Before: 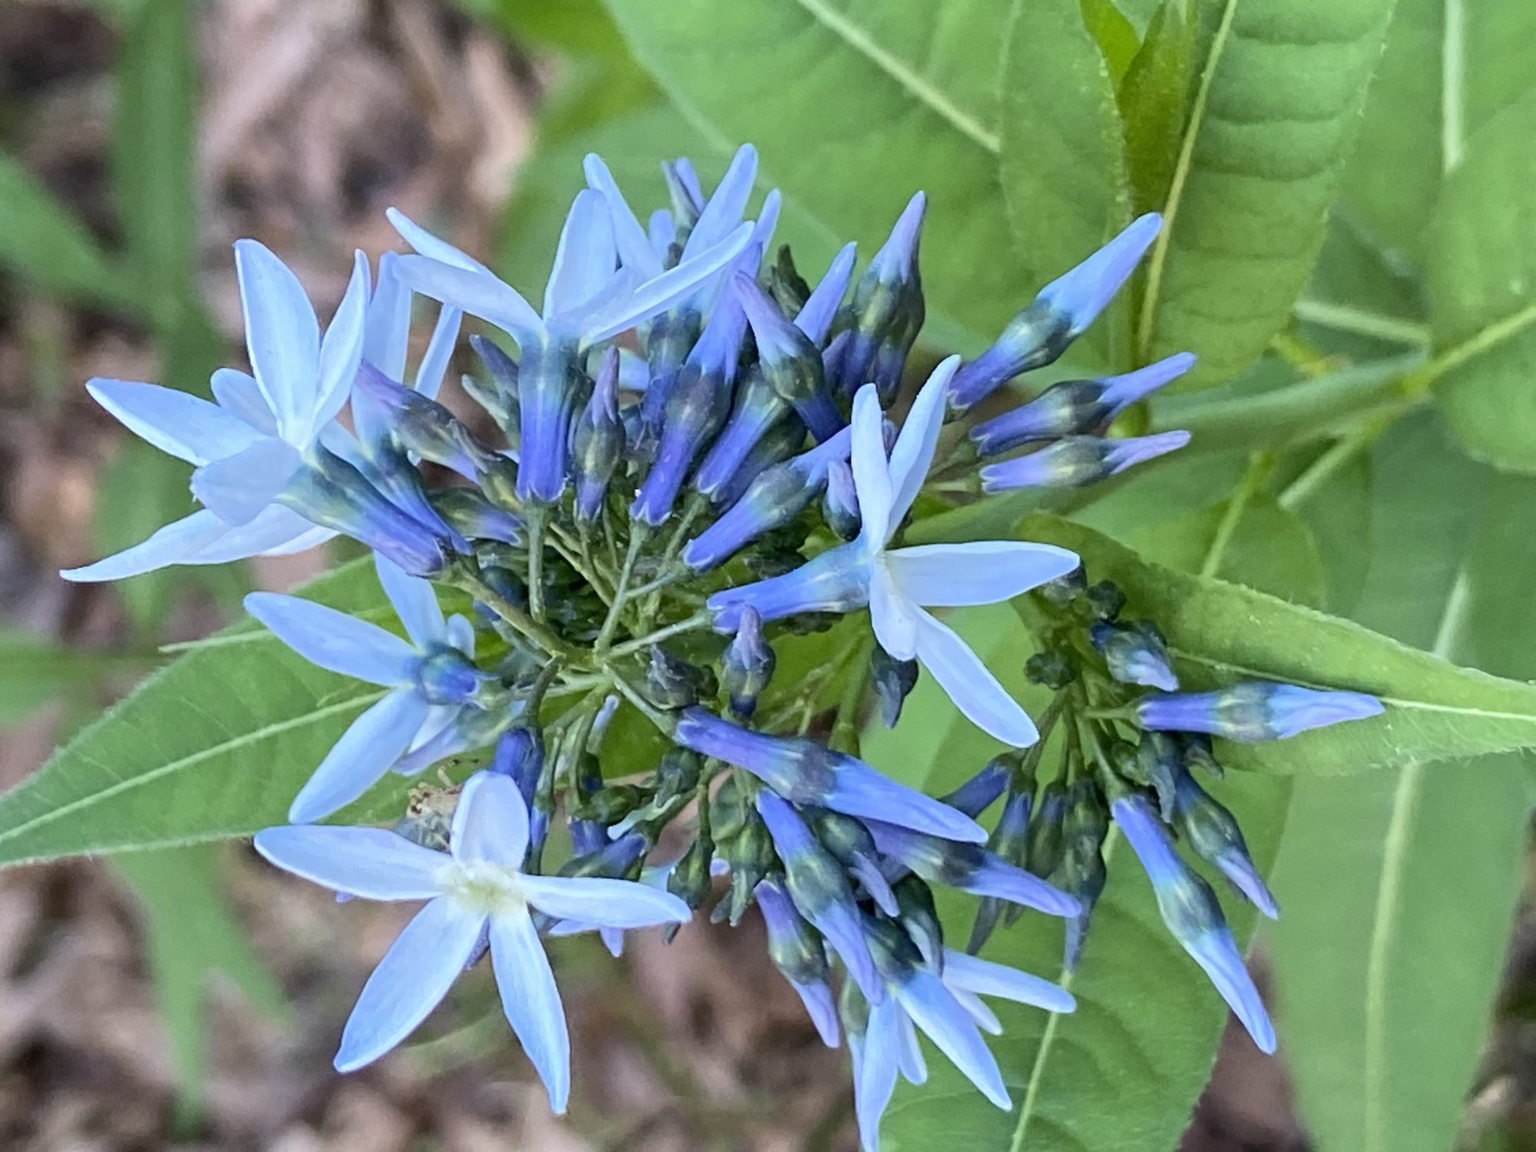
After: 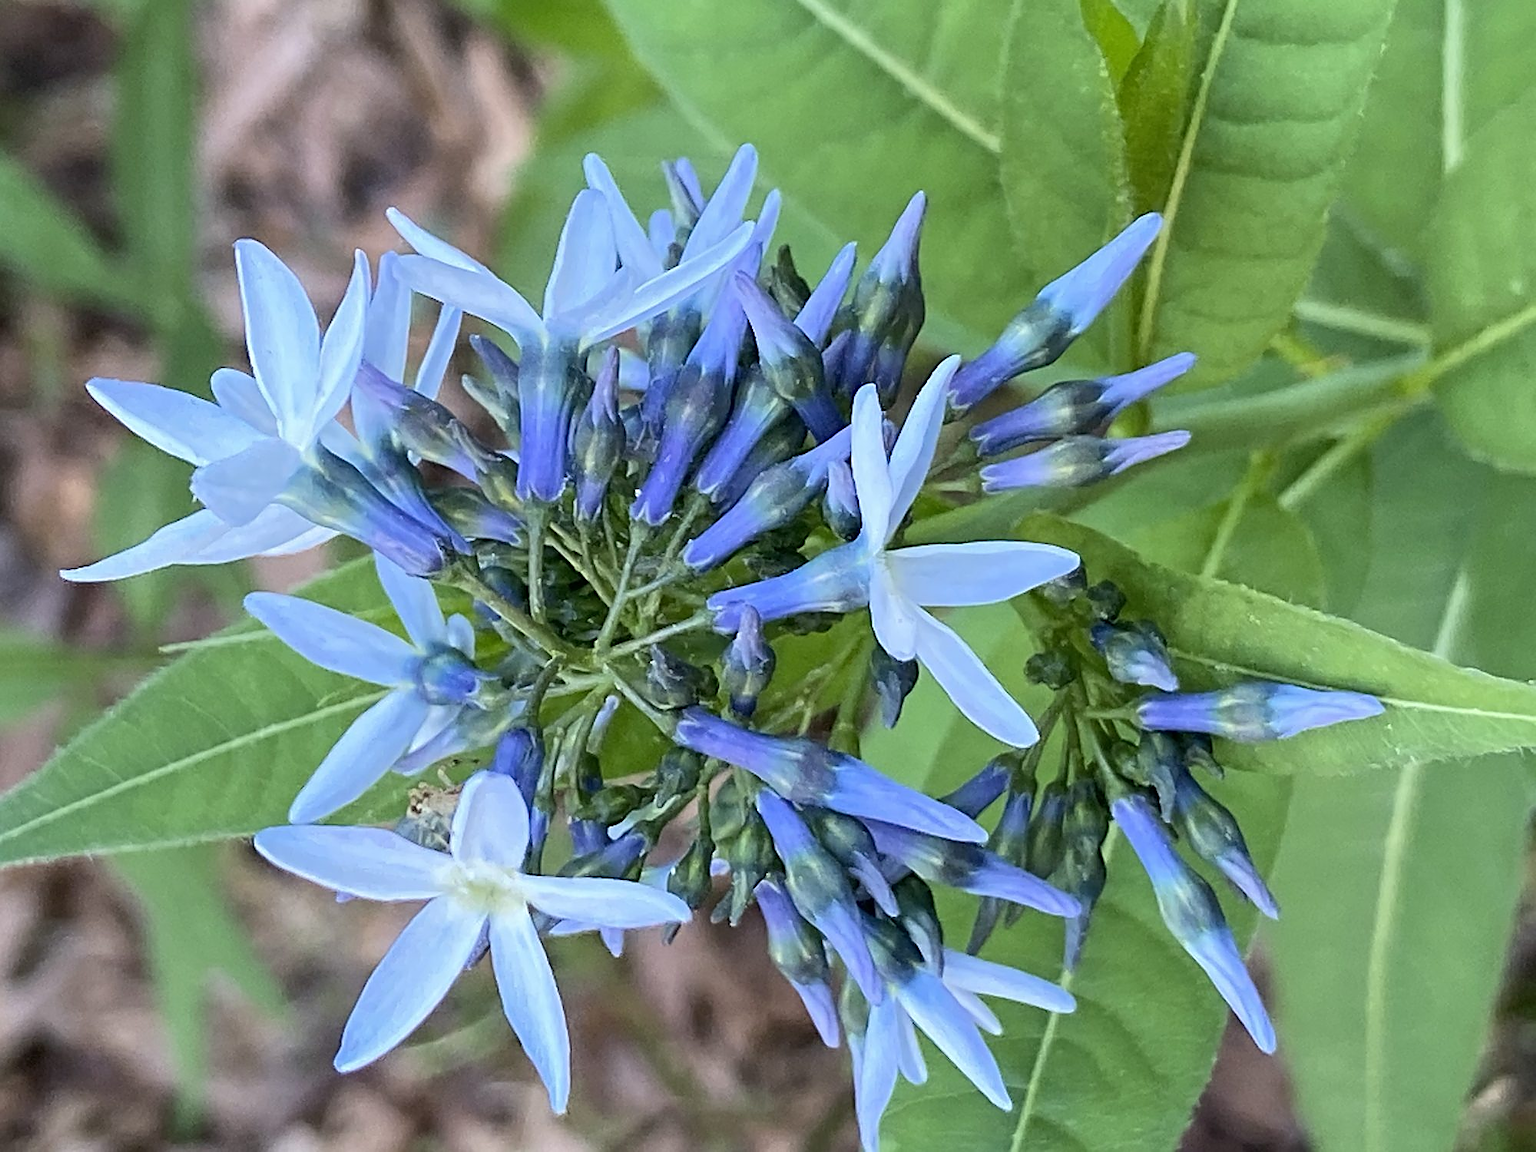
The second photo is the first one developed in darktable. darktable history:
sharpen: radius 1.376, amount 1.265, threshold 0.684
